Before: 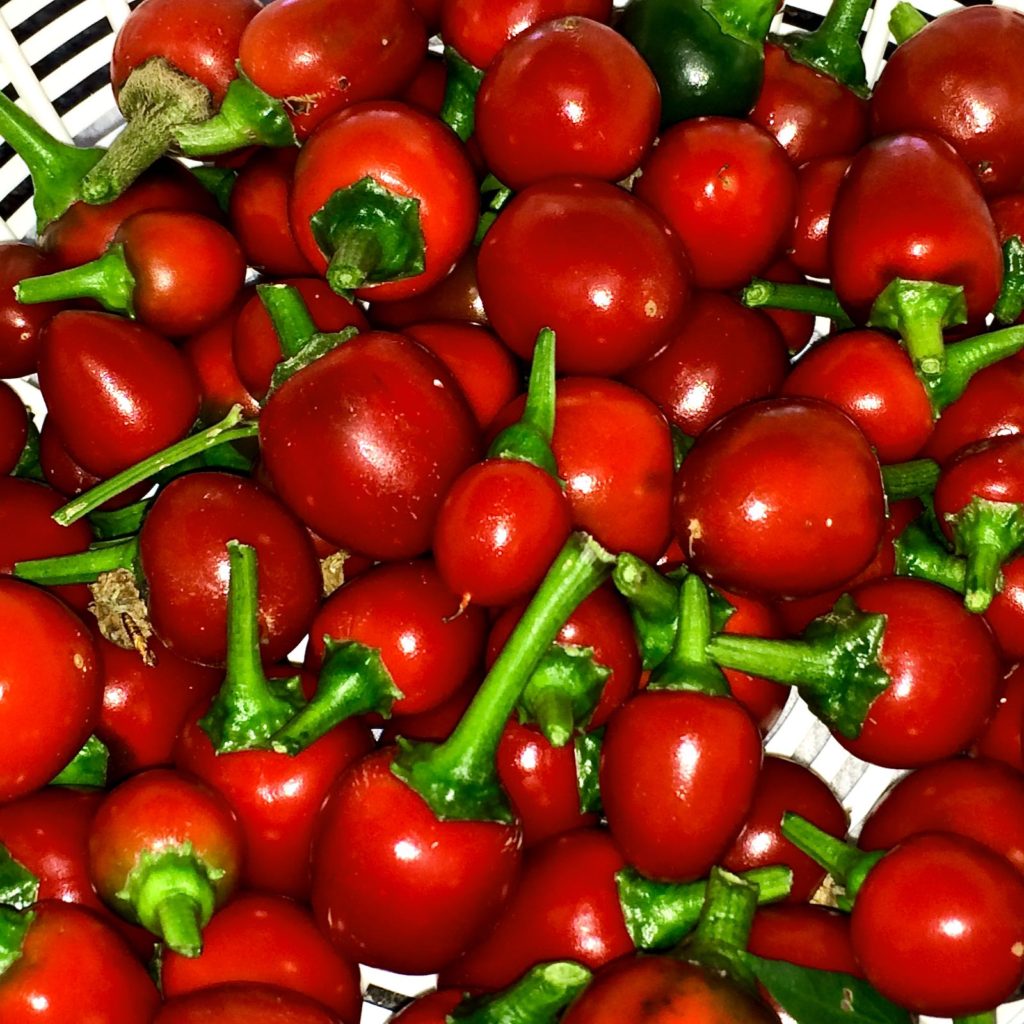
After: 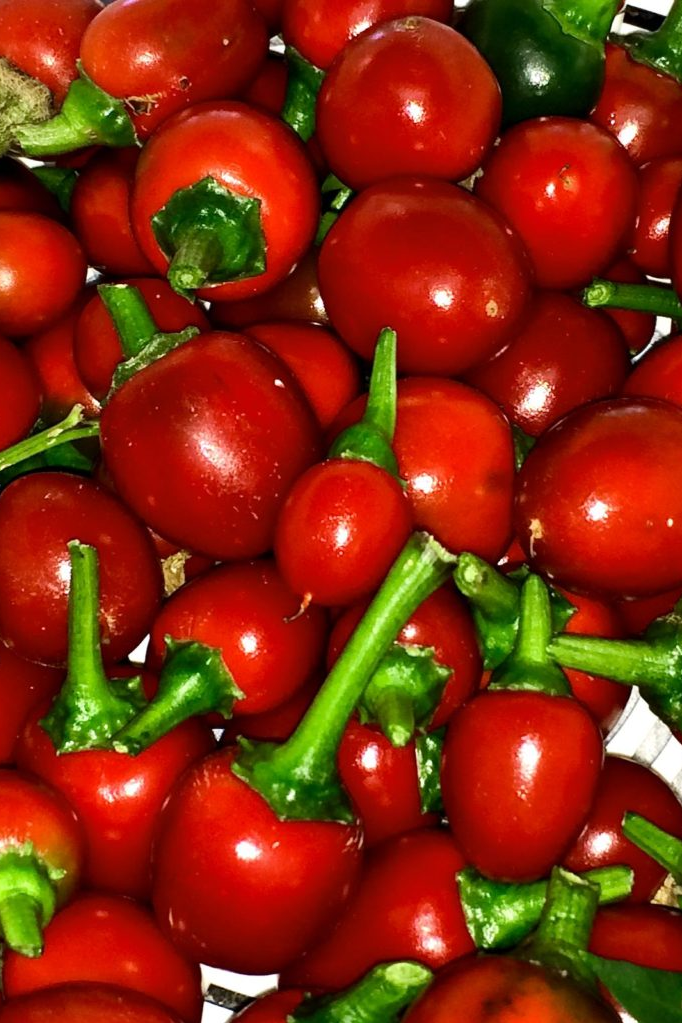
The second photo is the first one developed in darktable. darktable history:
crop and rotate: left 15.586%, right 17.77%
